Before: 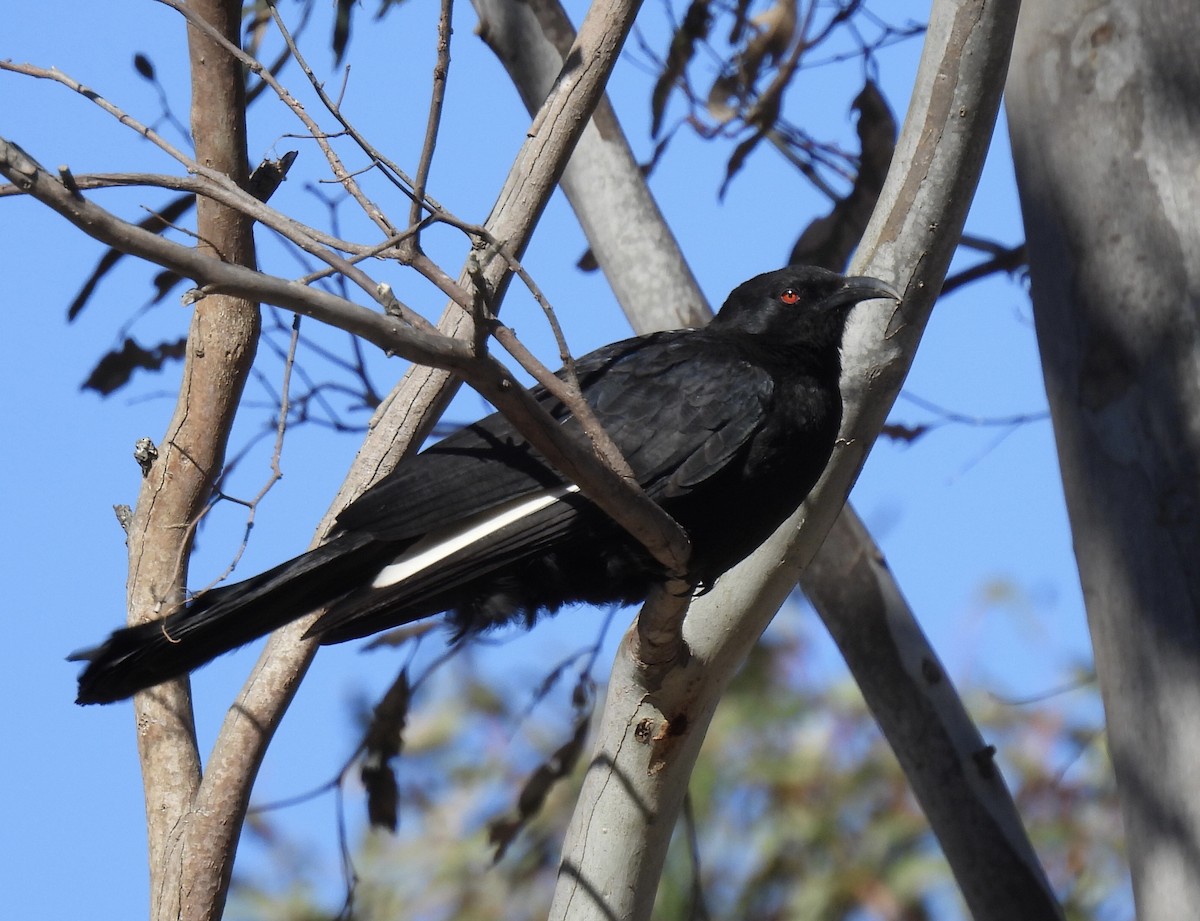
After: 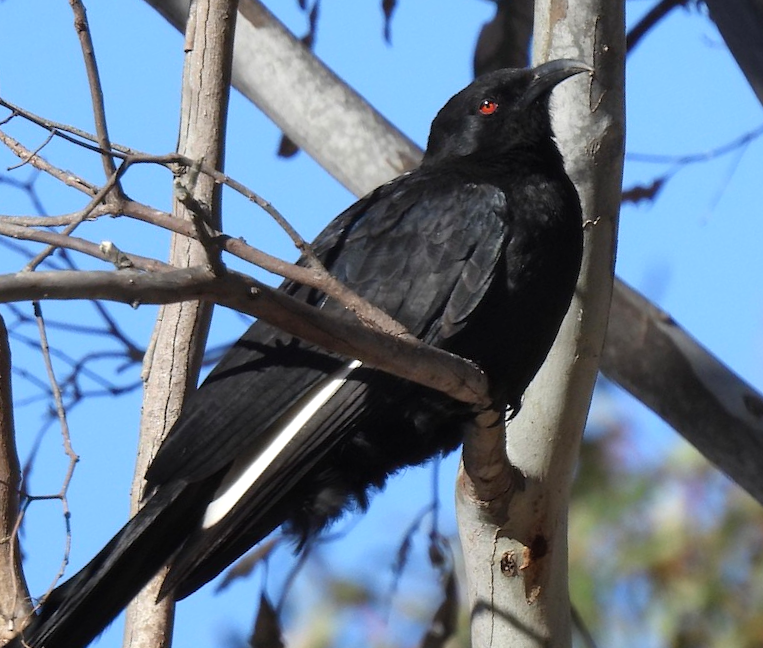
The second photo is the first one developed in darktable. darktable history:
crop and rotate: angle 21.2°, left 6.84%, right 3.836%, bottom 1.18%
shadows and highlights: radius 44.84, white point adjustment 6.6, compress 80.07%, soften with gaussian
